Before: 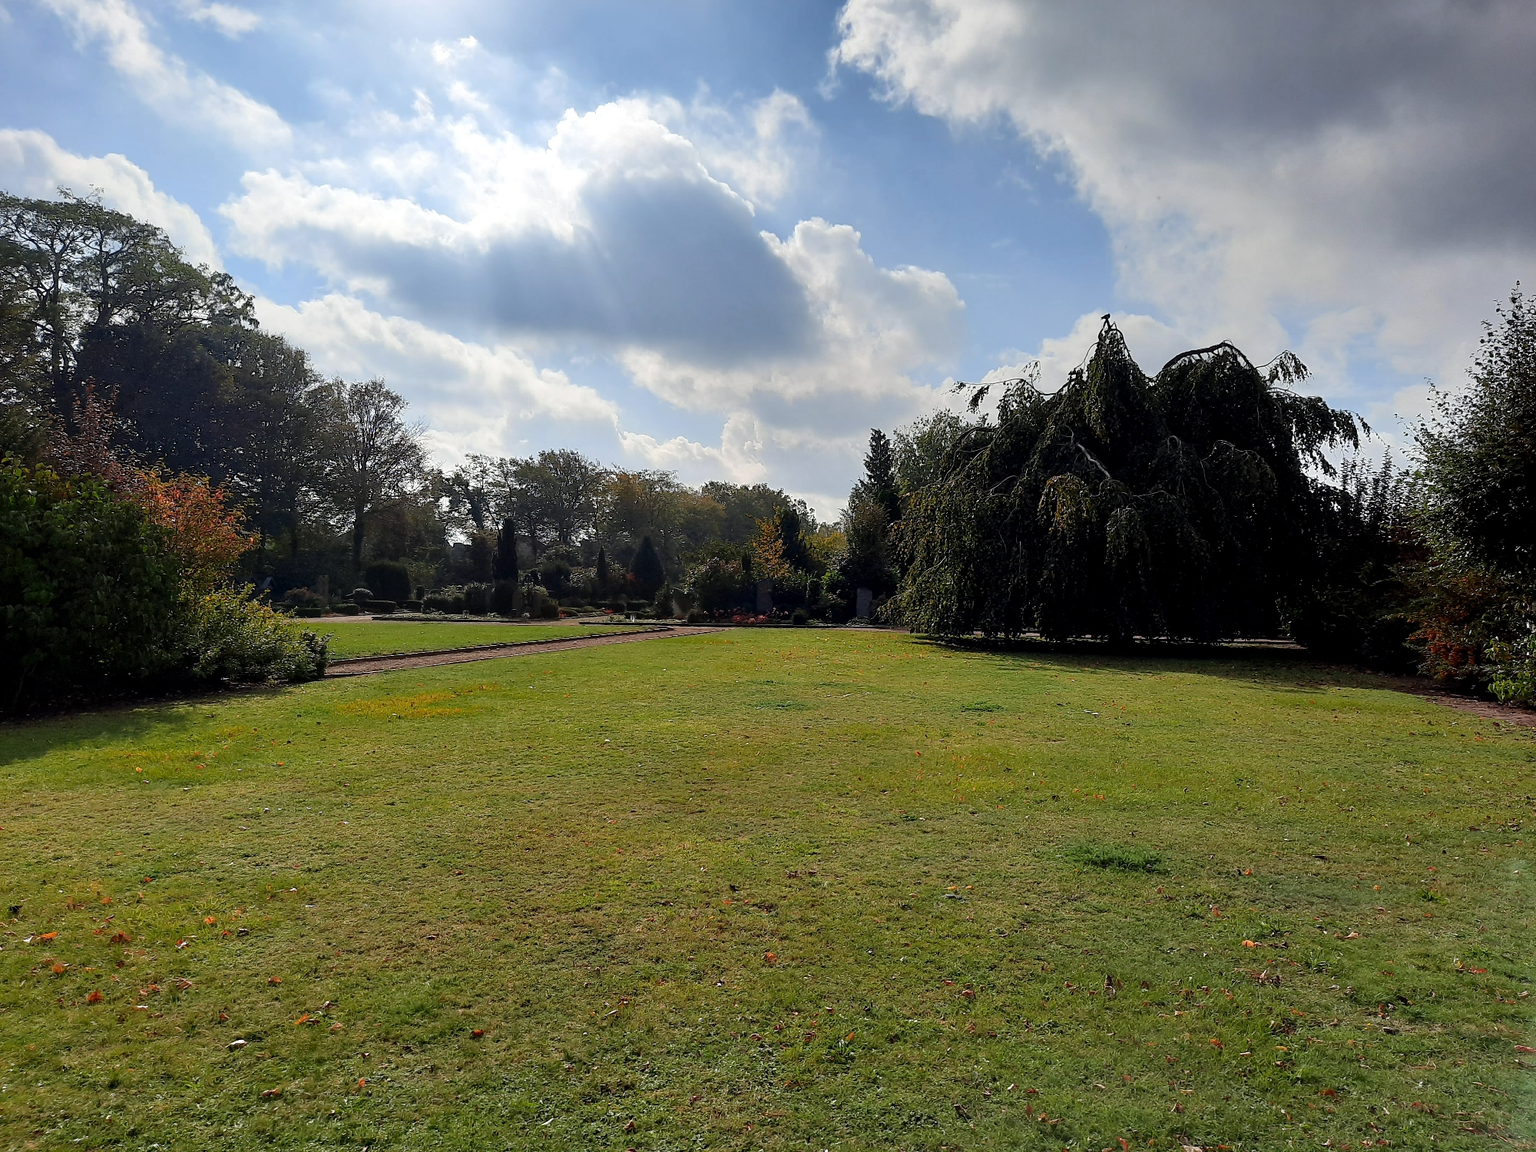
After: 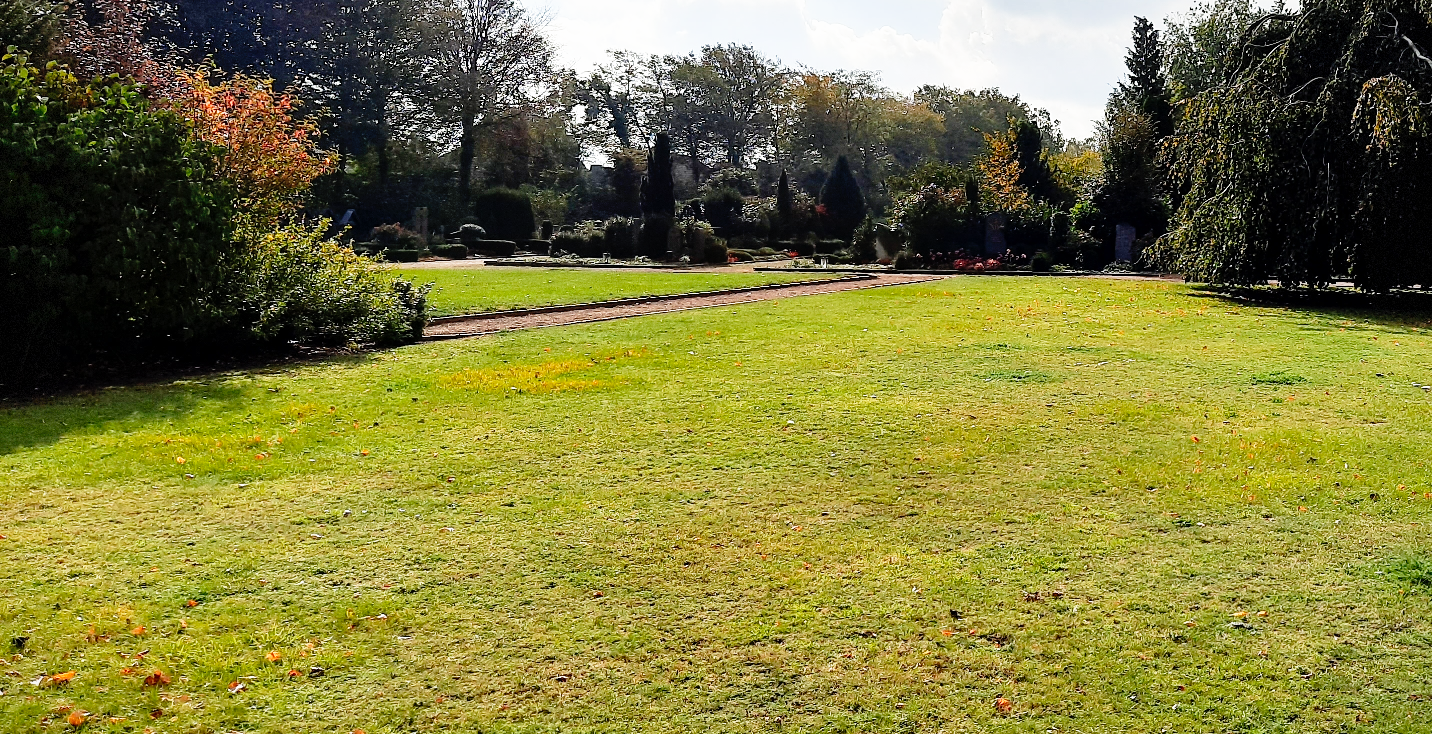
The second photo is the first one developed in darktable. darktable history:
base curve: curves: ch0 [(0, 0) (0.012, 0.01) (0.073, 0.168) (0.31, 0.711) (0.645, 0.957) (1, 1)], preserve colors none
vignetting: fall-off start 91.76%, brightness -0.392, saturation 0.009, dithering 8-bit output
shadows and highlights: shadows 32.41, highlights -31.47, soften with gaussian
crop: top 36.151%, right 28.359%, bottom 14.879%
